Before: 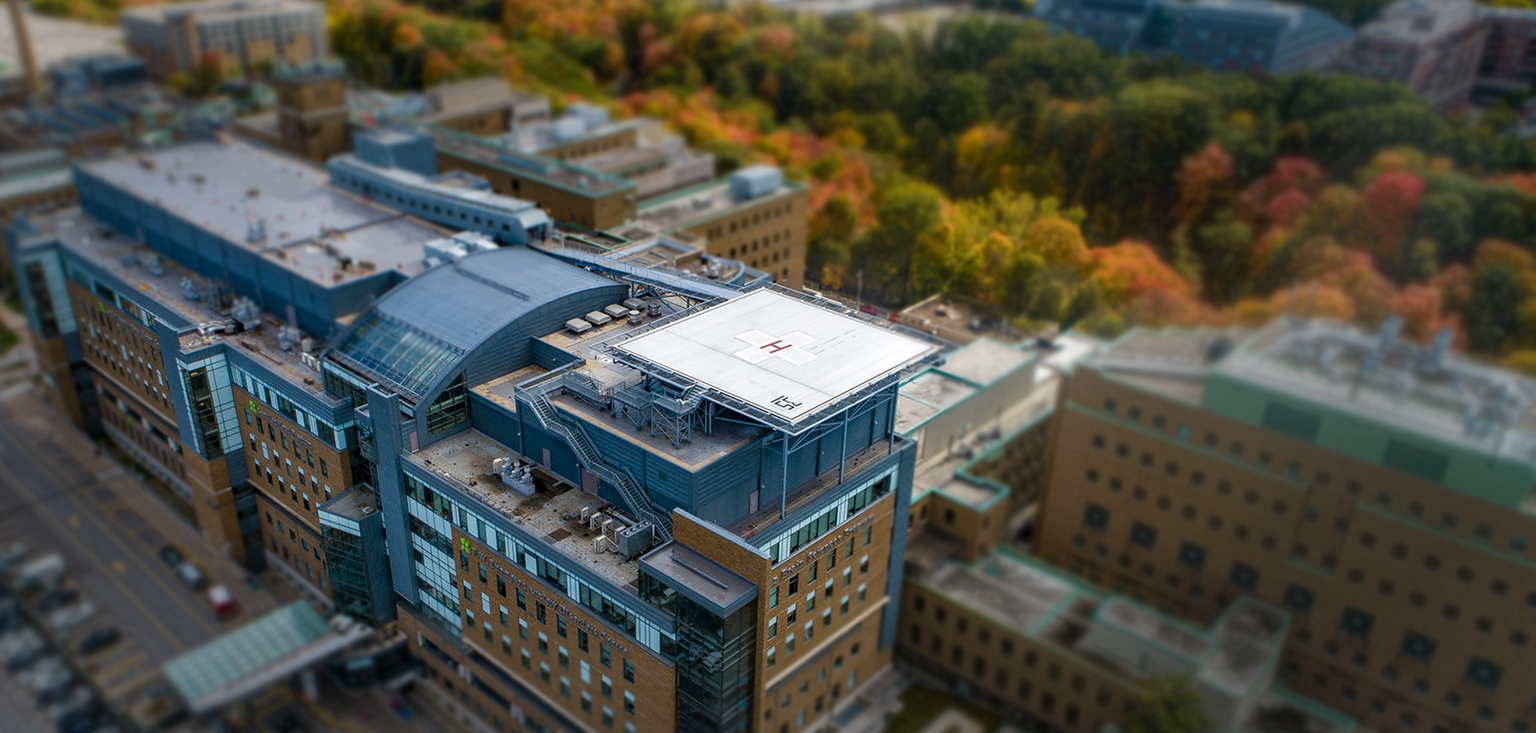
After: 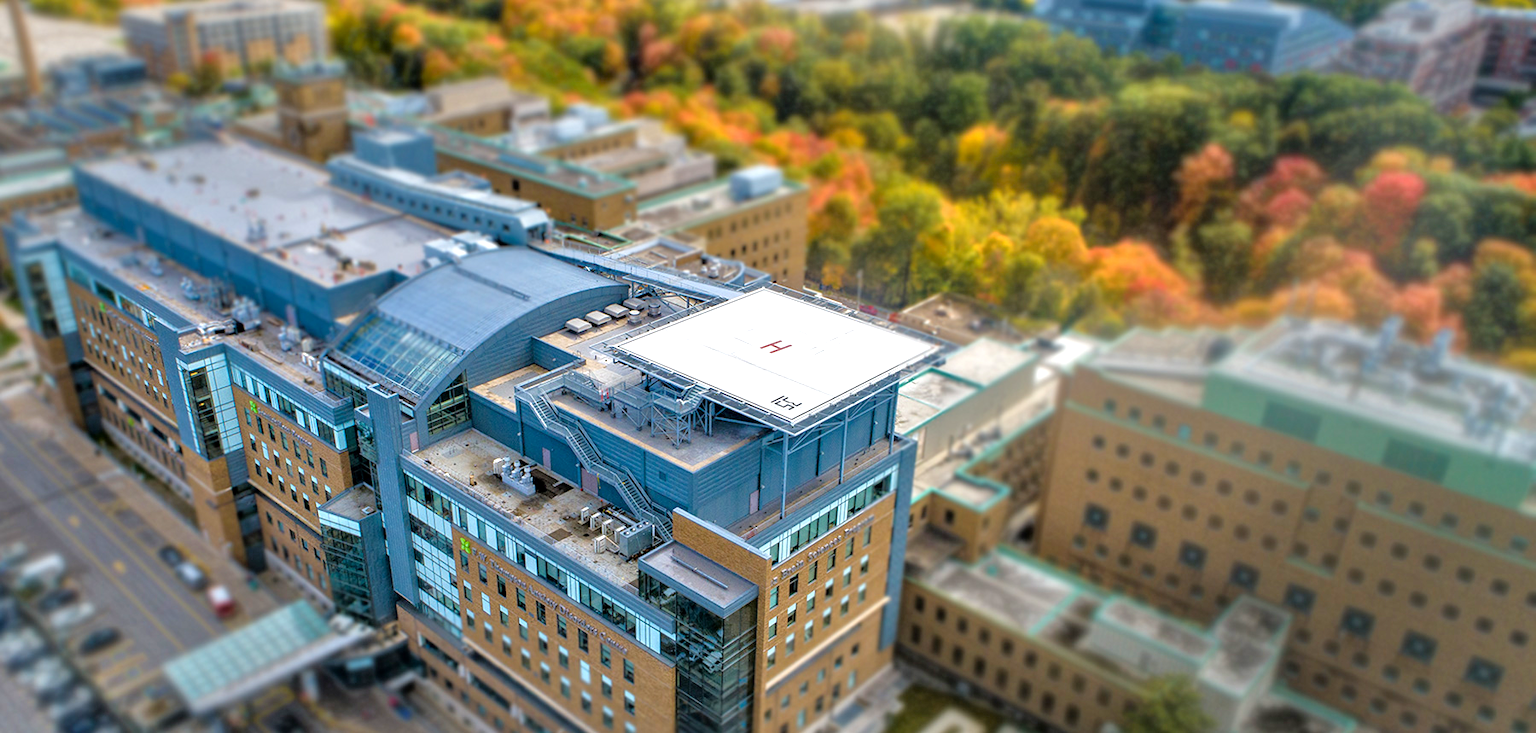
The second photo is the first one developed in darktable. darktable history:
tone equalizer: -7 EV 0.15 EV, -6 EV 0.6 EV, -5 EV 1.15 EV, -4 EV 1.33 EV, -3 EV 1.15 EV, -2 EV 0.6 EV, -1 EV 0.15 EV, mask exposure compensation -0.5 EV
exposure: black level correction 0.001, exposure 0.5 EV, compensate exposure bias true, compensate highlight preservation false
